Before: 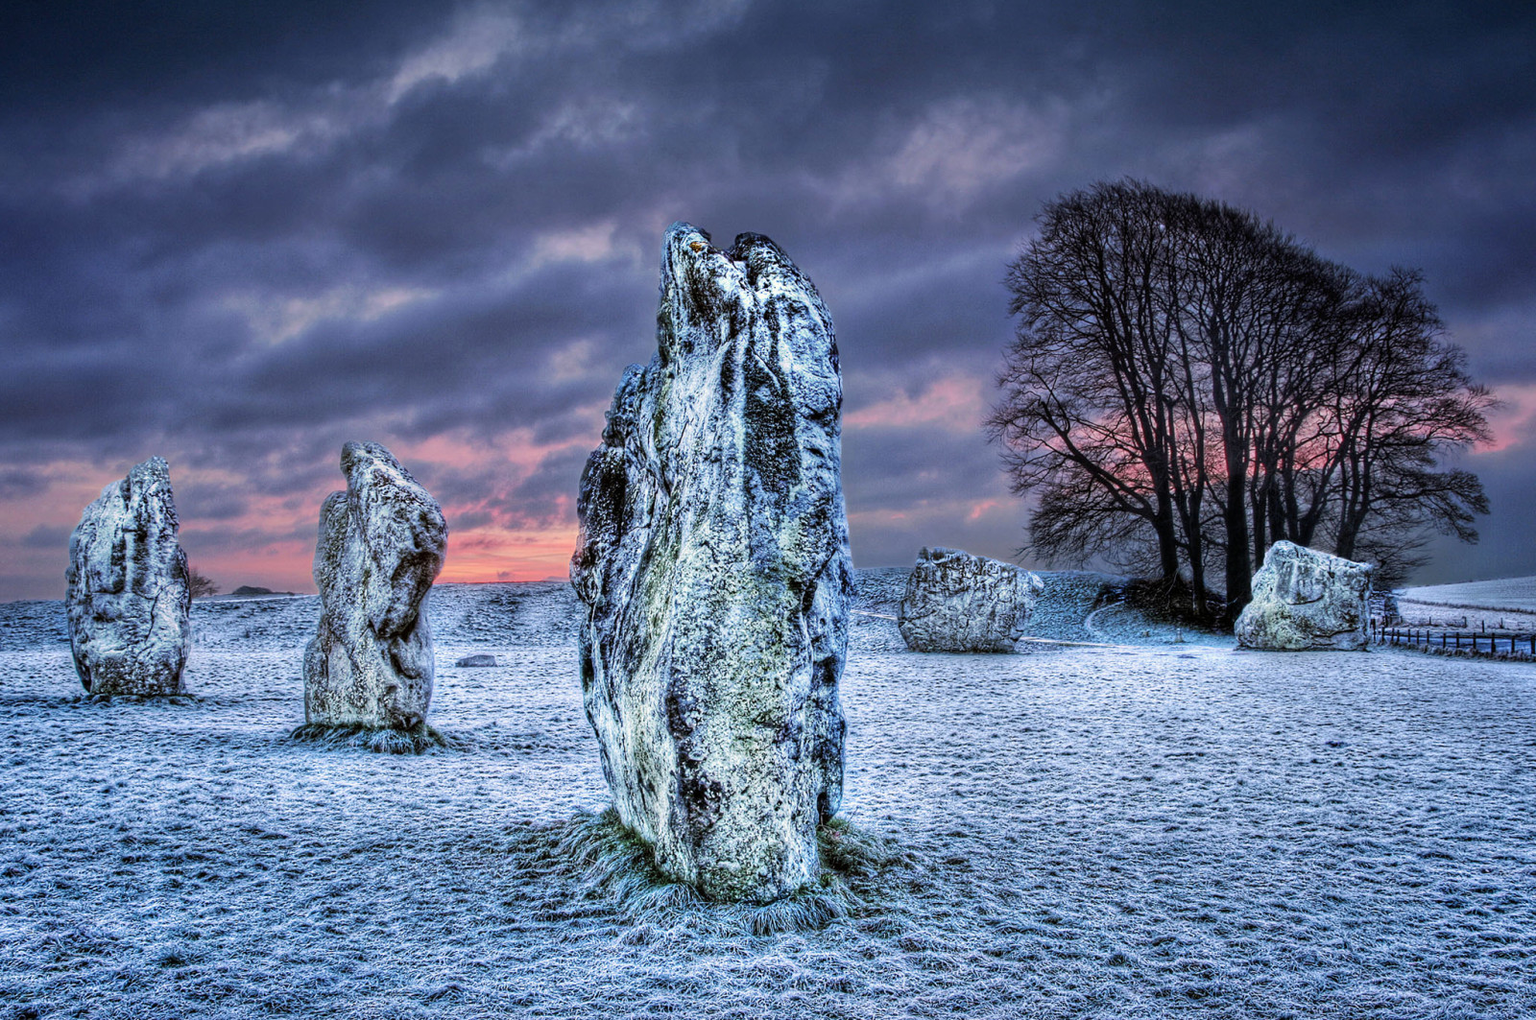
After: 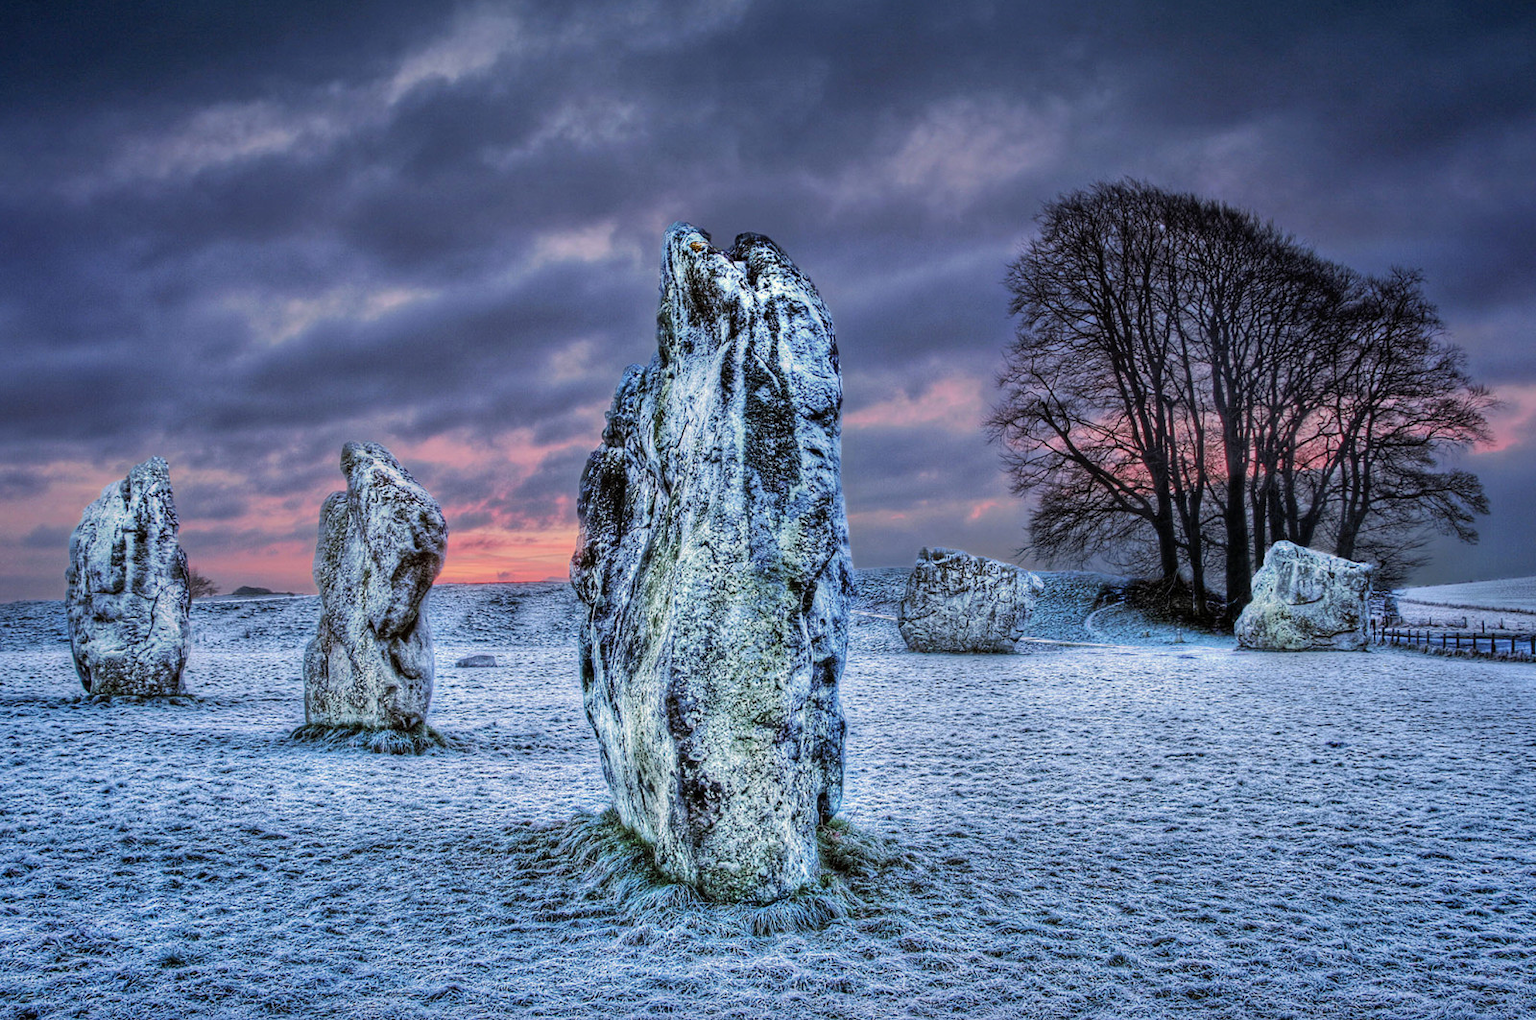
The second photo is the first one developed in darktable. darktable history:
tone equalizer: on, module defaults
shadows and highlights: shadows 39.61, highlights -59.71
